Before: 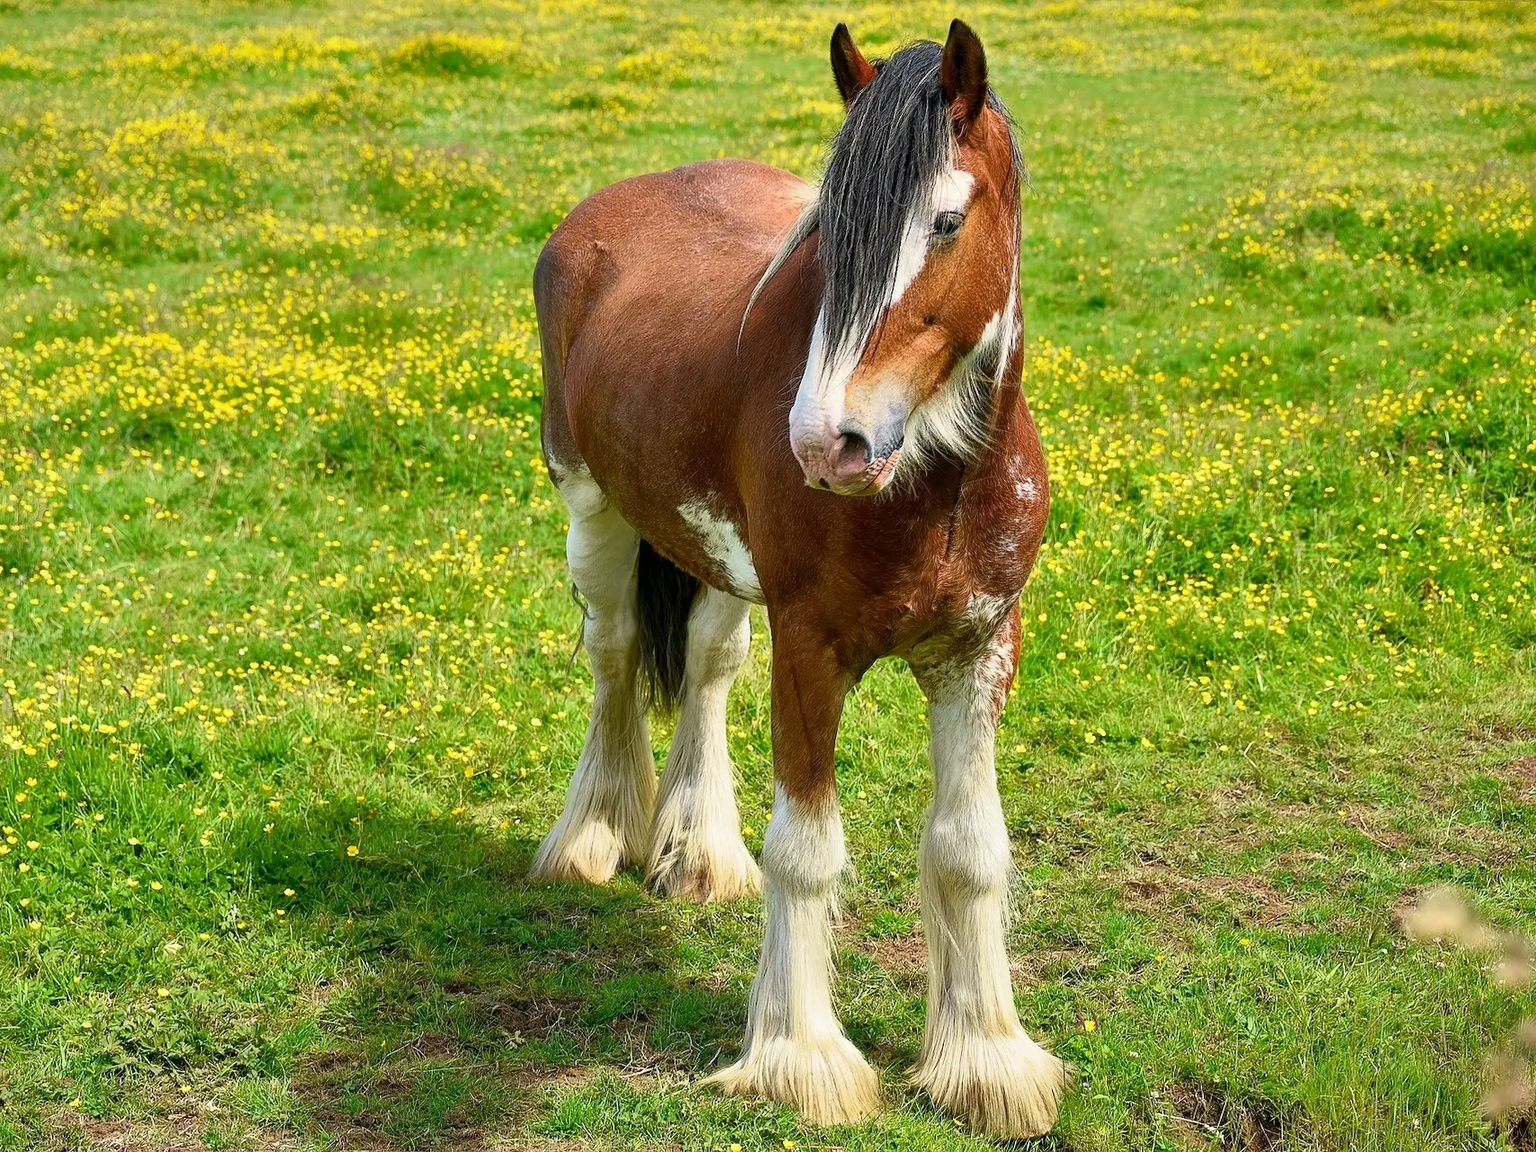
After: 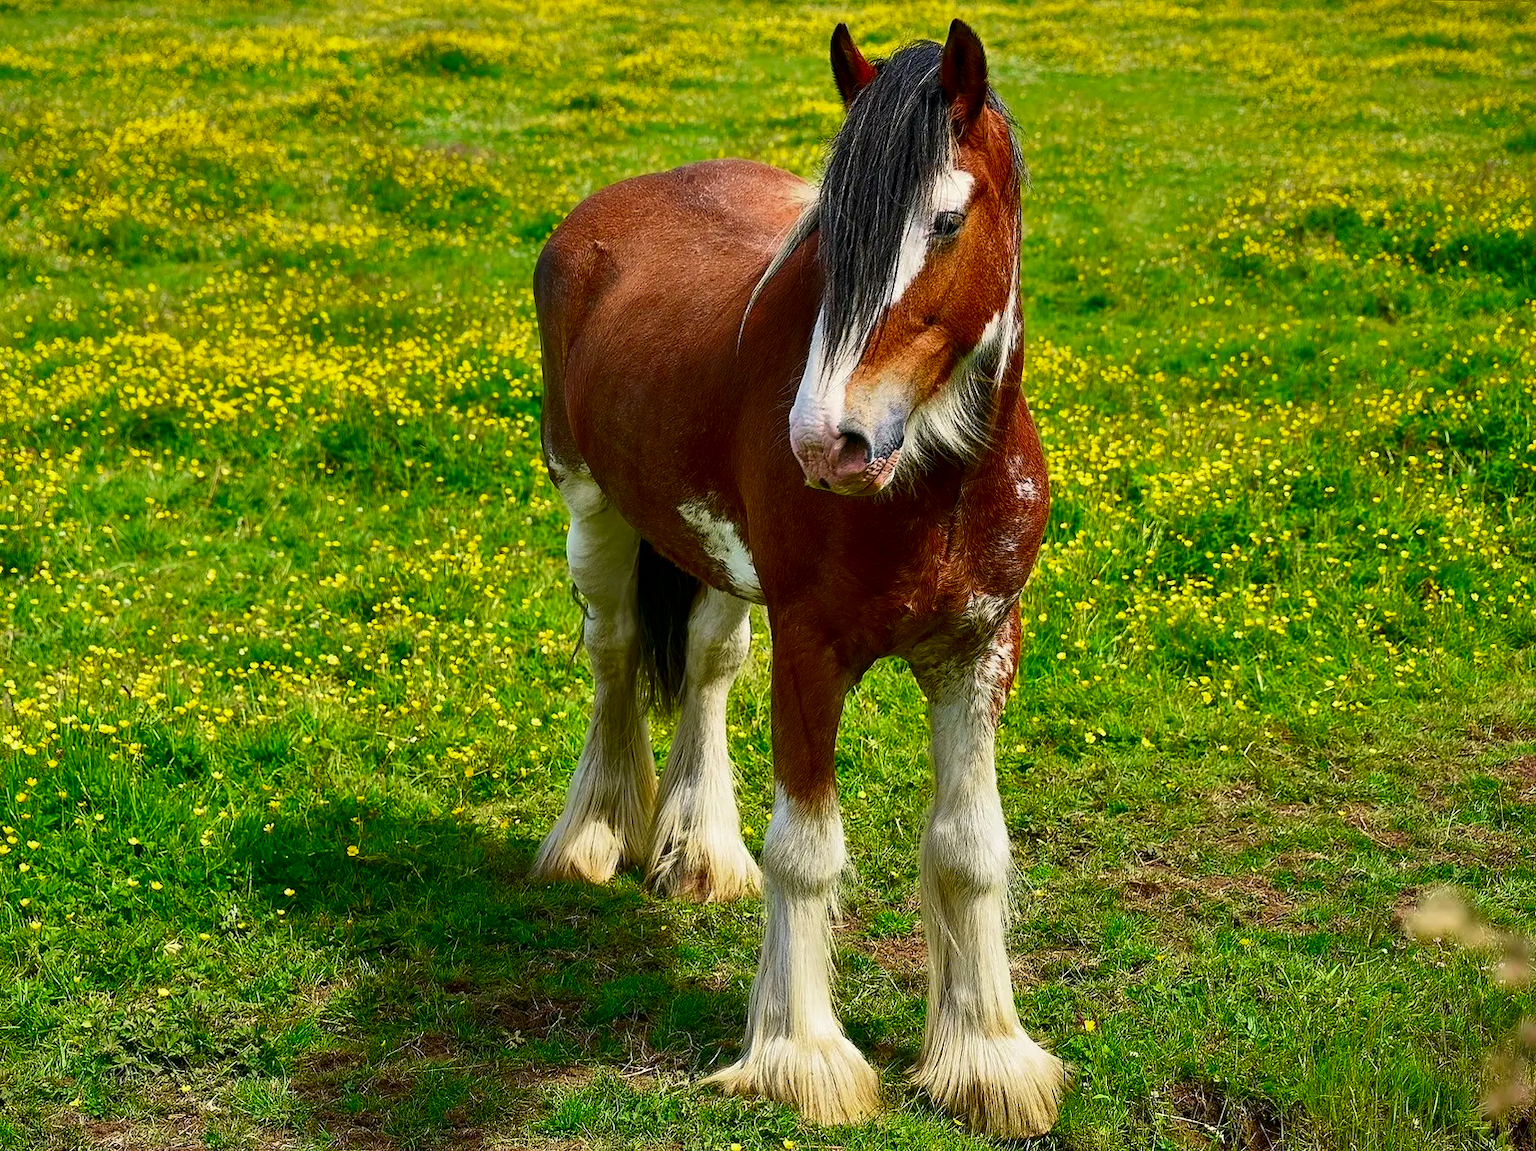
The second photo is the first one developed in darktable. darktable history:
contrast brightness saturation: brightness -0.254, saturation 0.201
